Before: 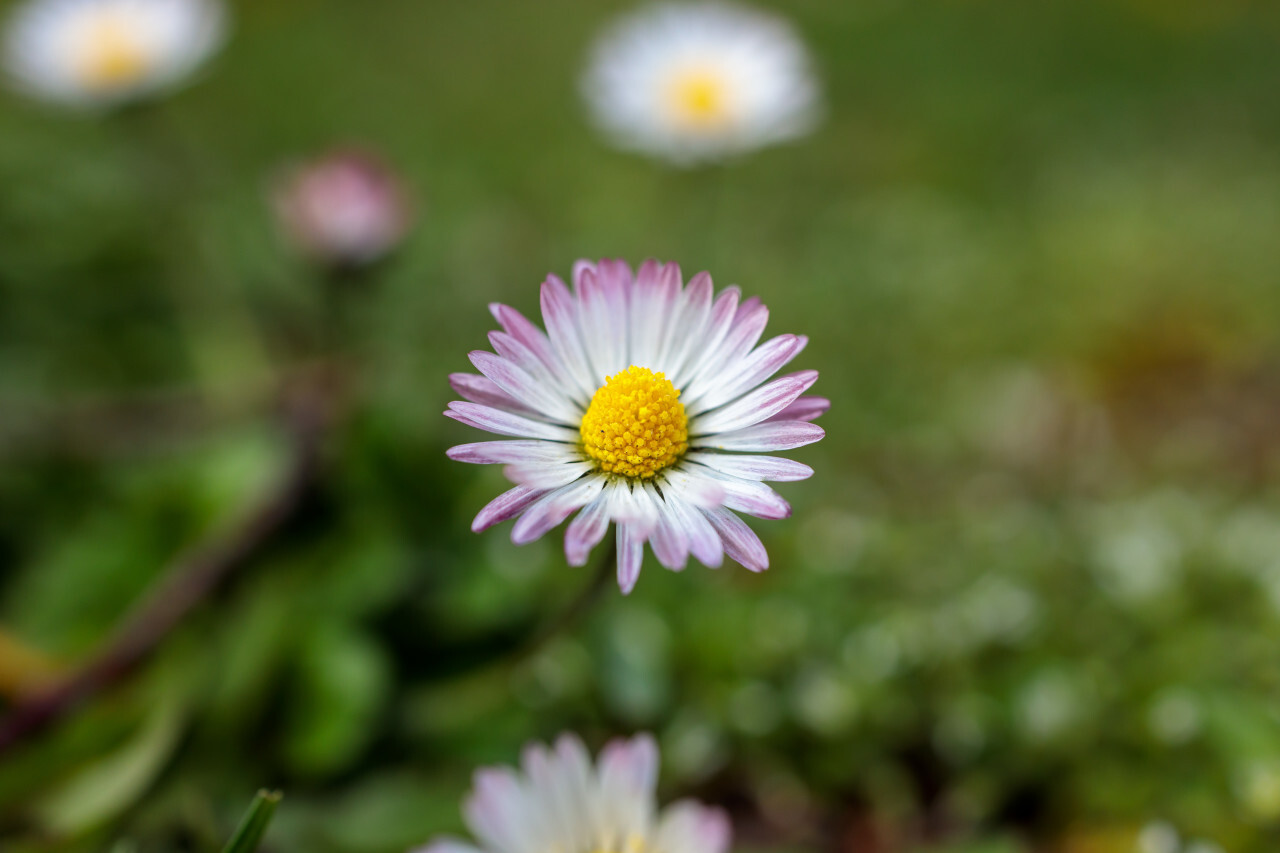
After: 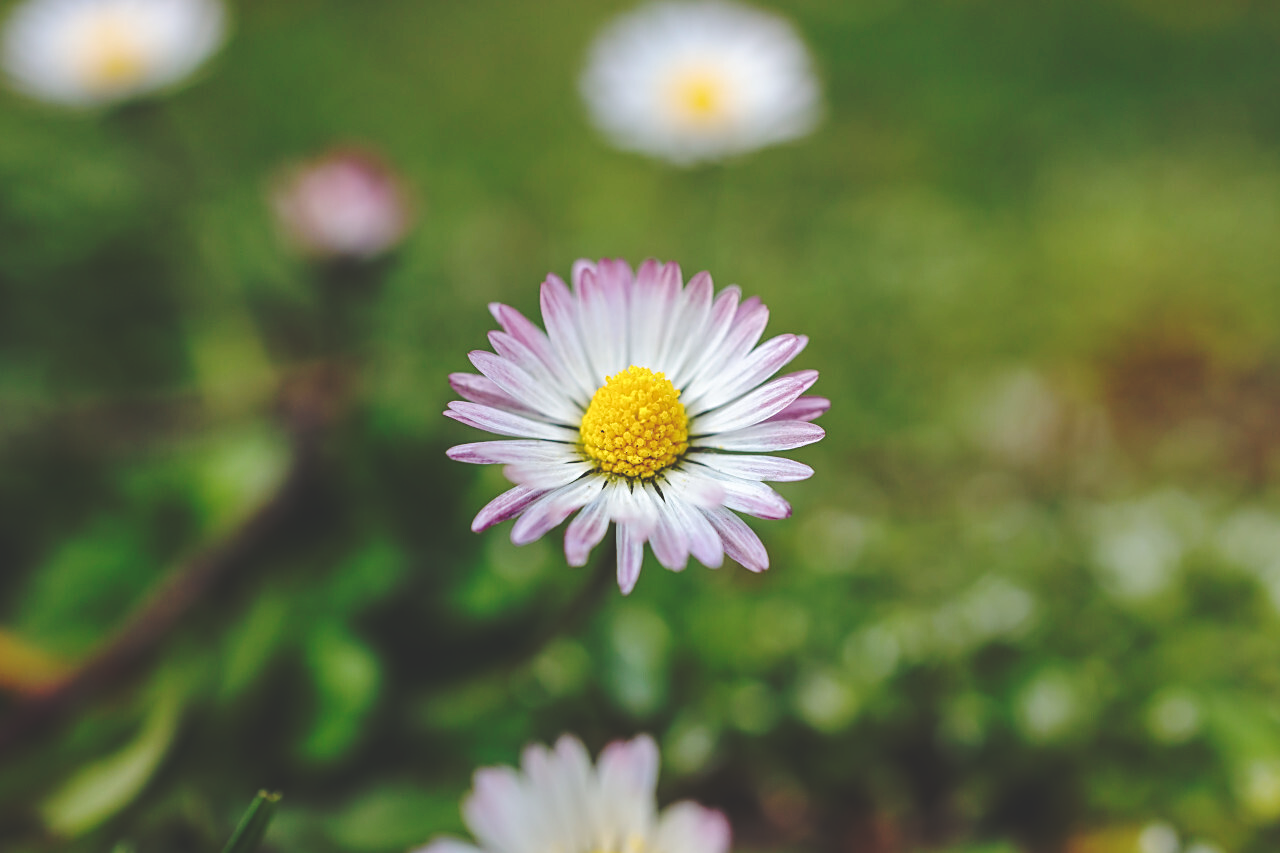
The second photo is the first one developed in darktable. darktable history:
base curve: curves: ch0 [(0, 0.024) (0.055, 0.065) (0.121, 0.166) (0.236, 0.319) (0.693, 0.726) (1, 1)], preserve colors none
sharpen: on, module defaults
